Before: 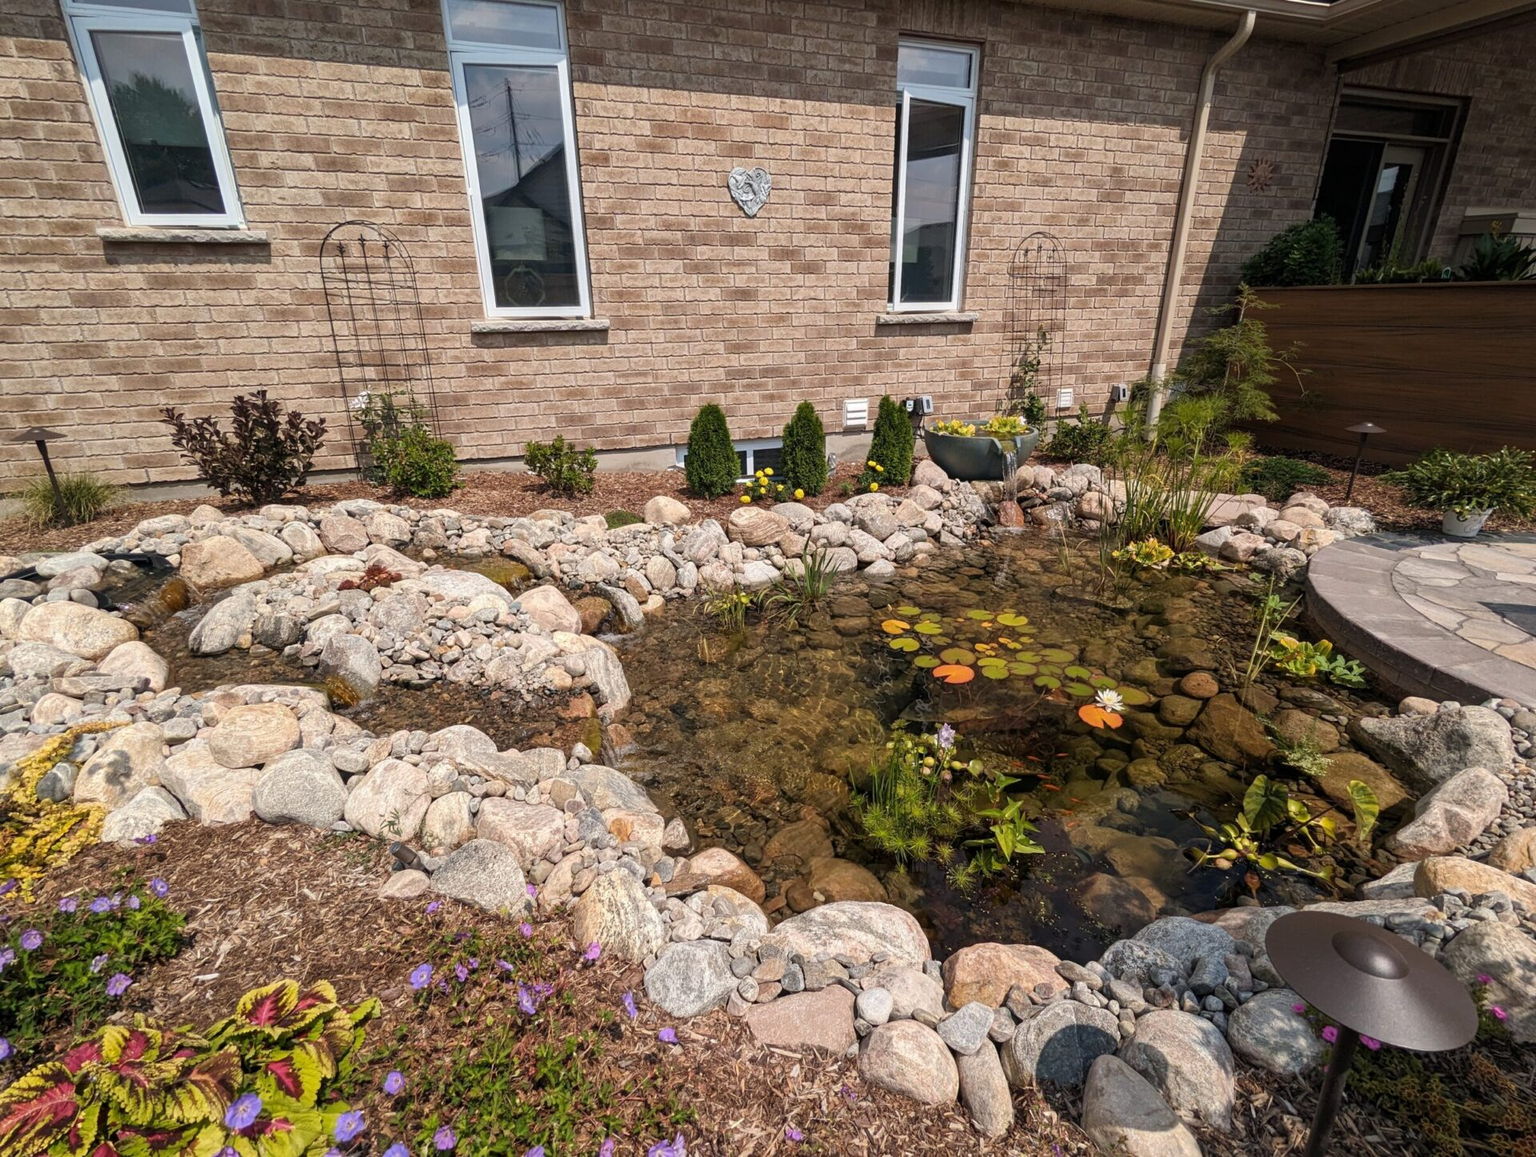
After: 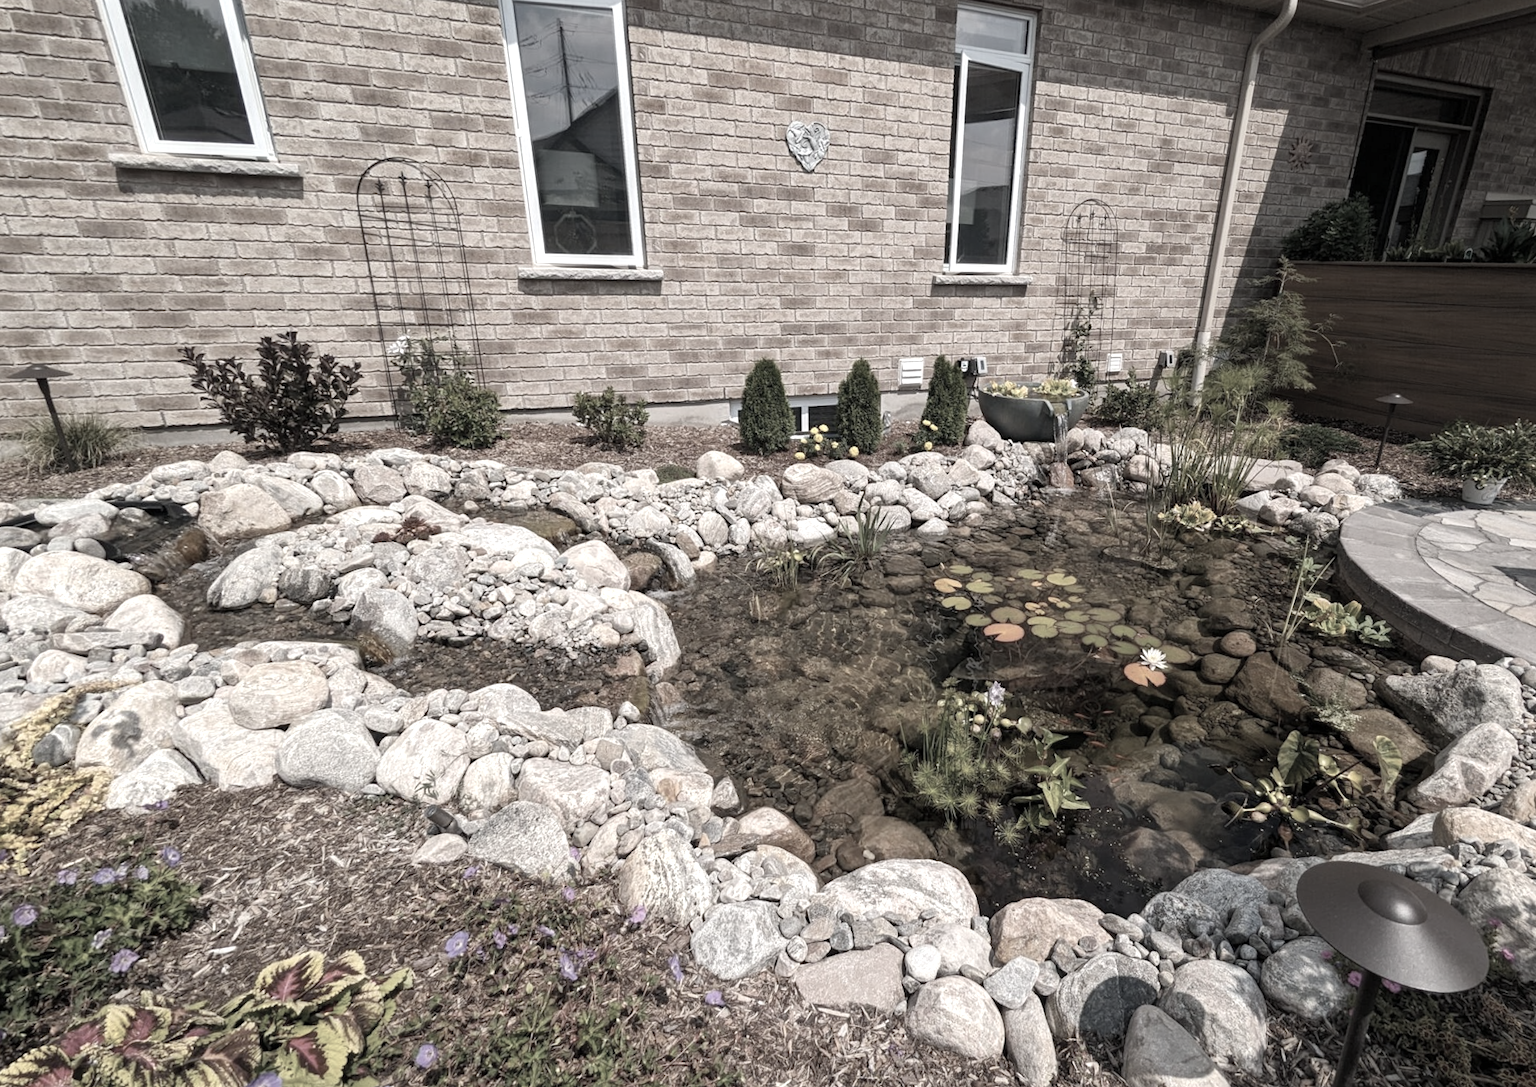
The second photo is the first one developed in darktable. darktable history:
rotate and perspective: rotation 0.679°, lens shift (horizontal) 0.136, crop left 0.009, crop right 0.991, crop top 0.078, crop bottom 0.95
exposure: exposure 0.367 EV, compensate highlight preservation false
color correction: saturation 0.3
